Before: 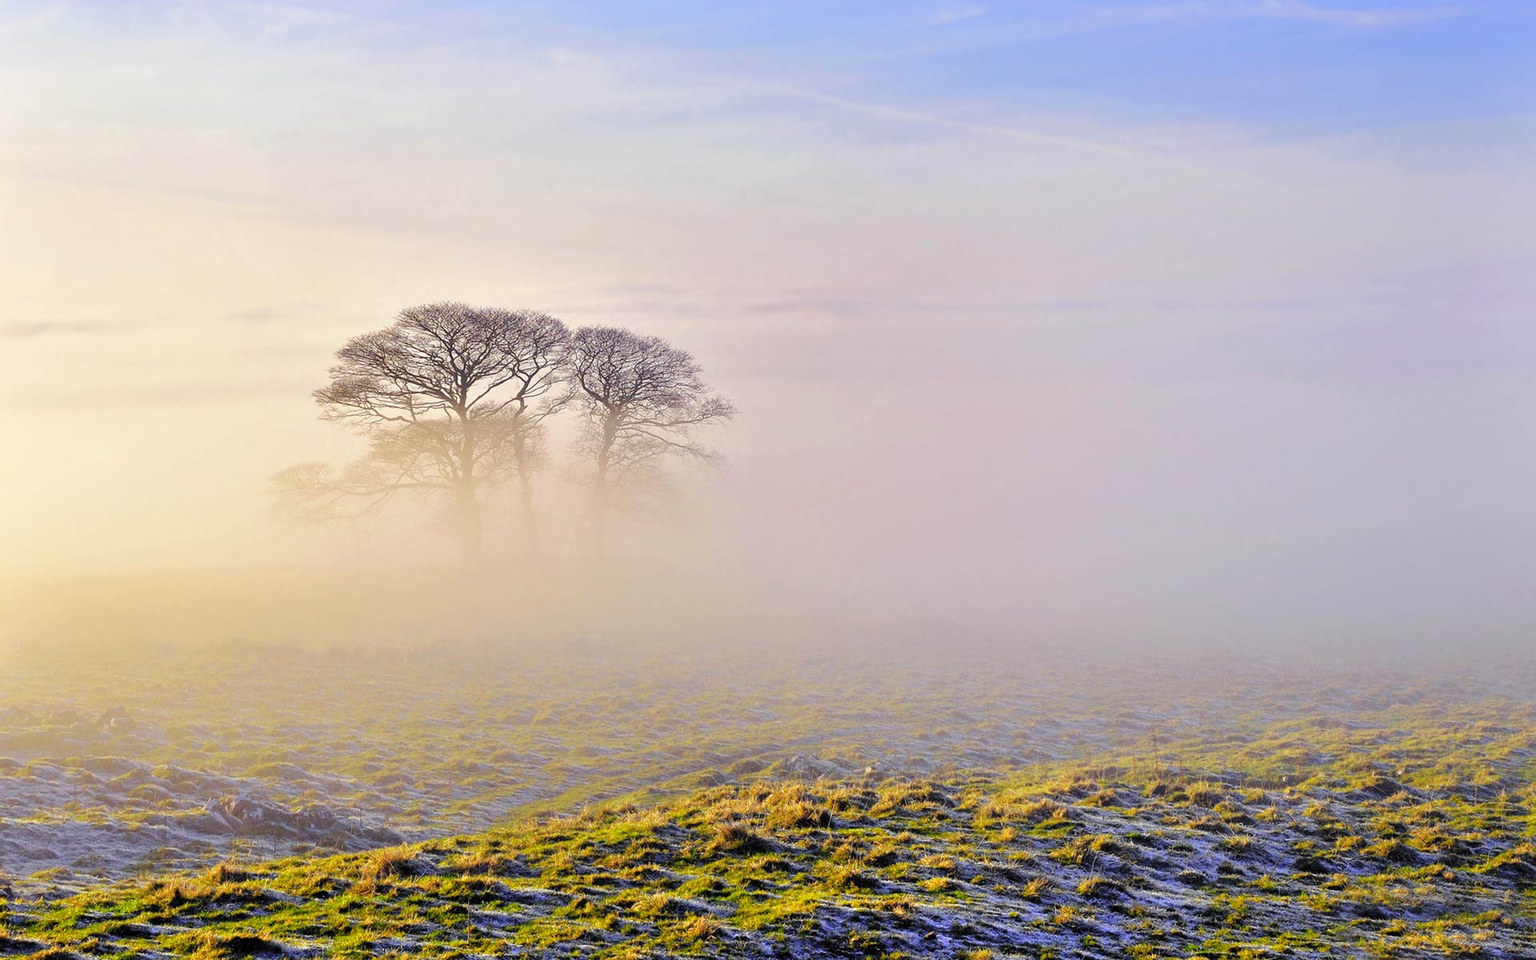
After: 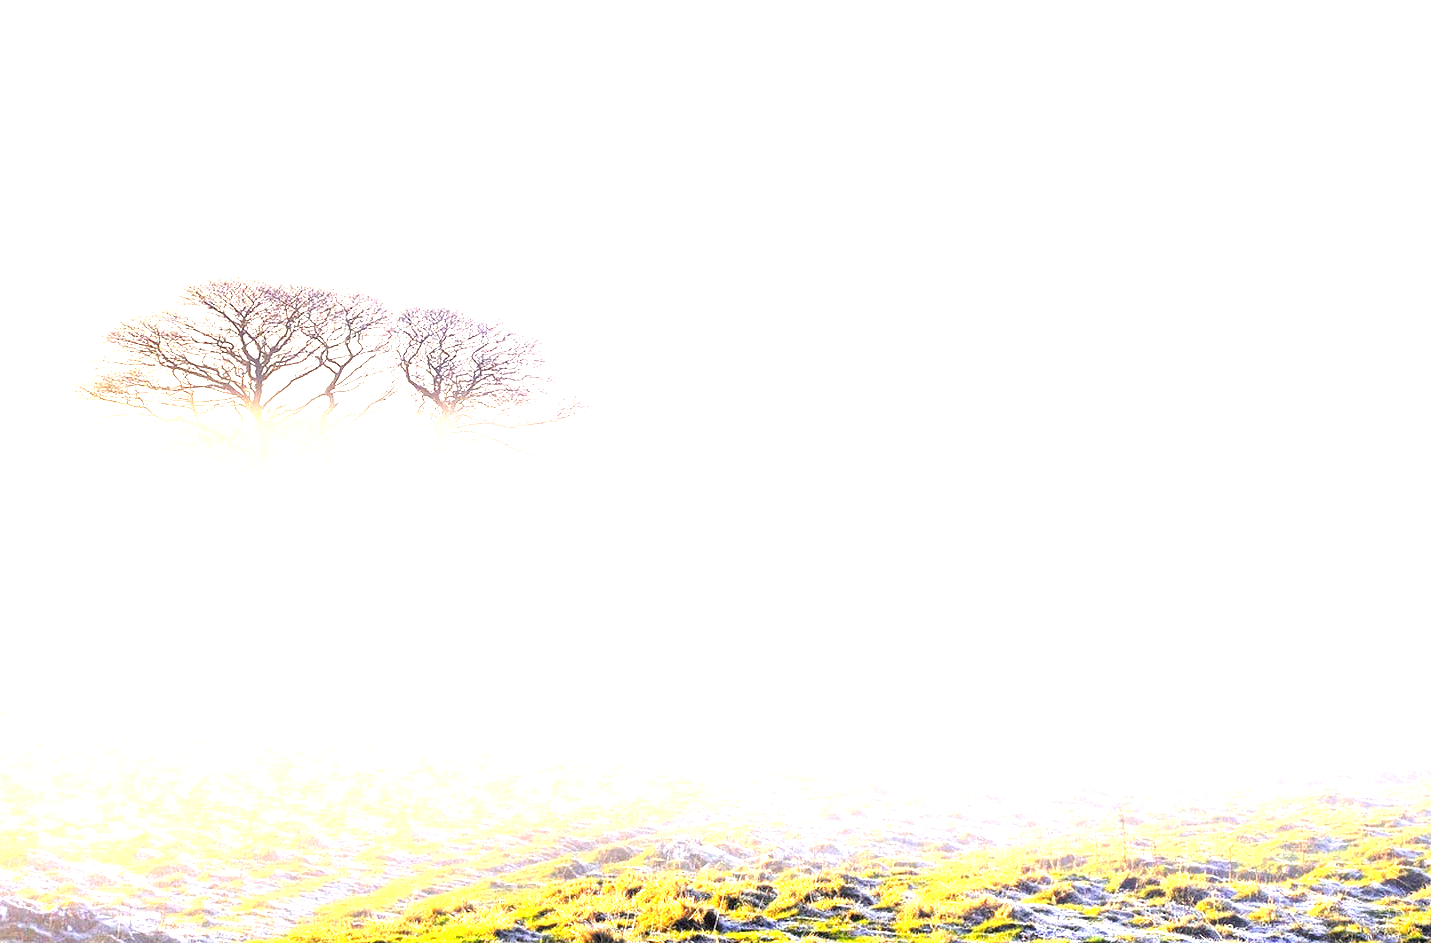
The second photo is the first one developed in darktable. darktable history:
exposure: black level correction 0, exposure 1.99 EV, compensate exposure bias true, compensate highlight preservation false
crop: left 16.756%, top 8.71%, right 8.696%, bottom 12.637%
